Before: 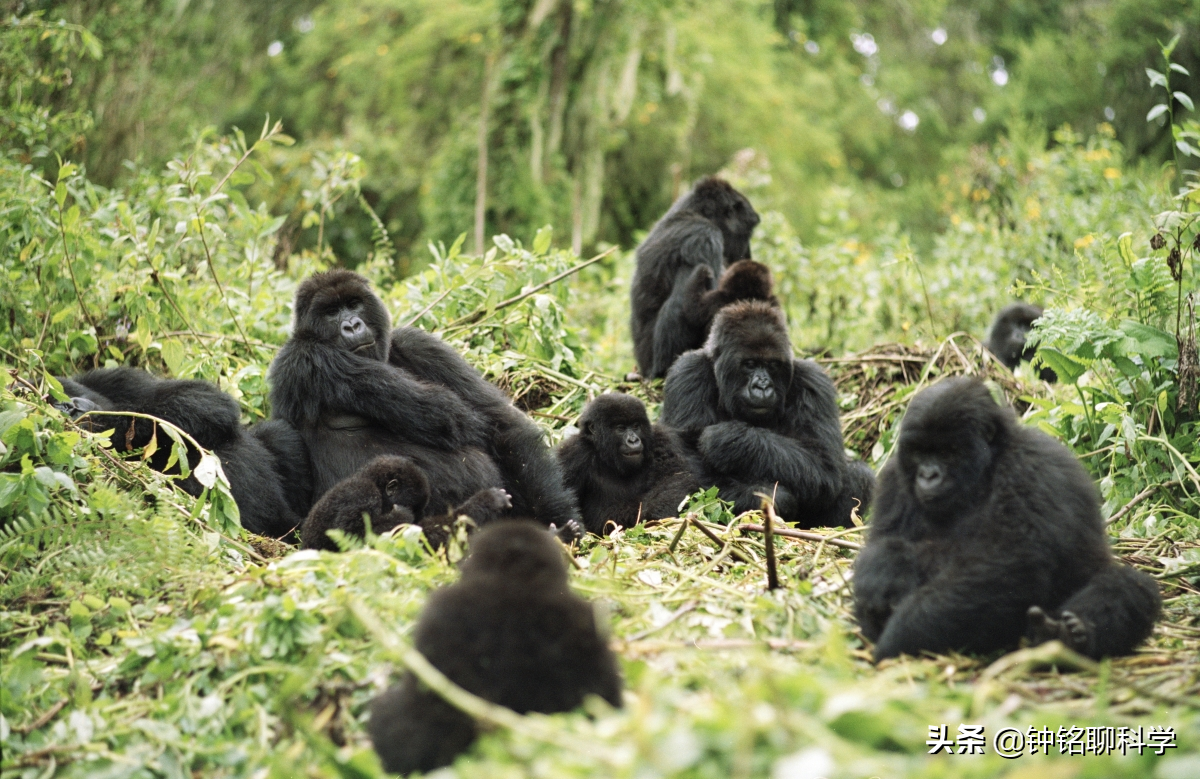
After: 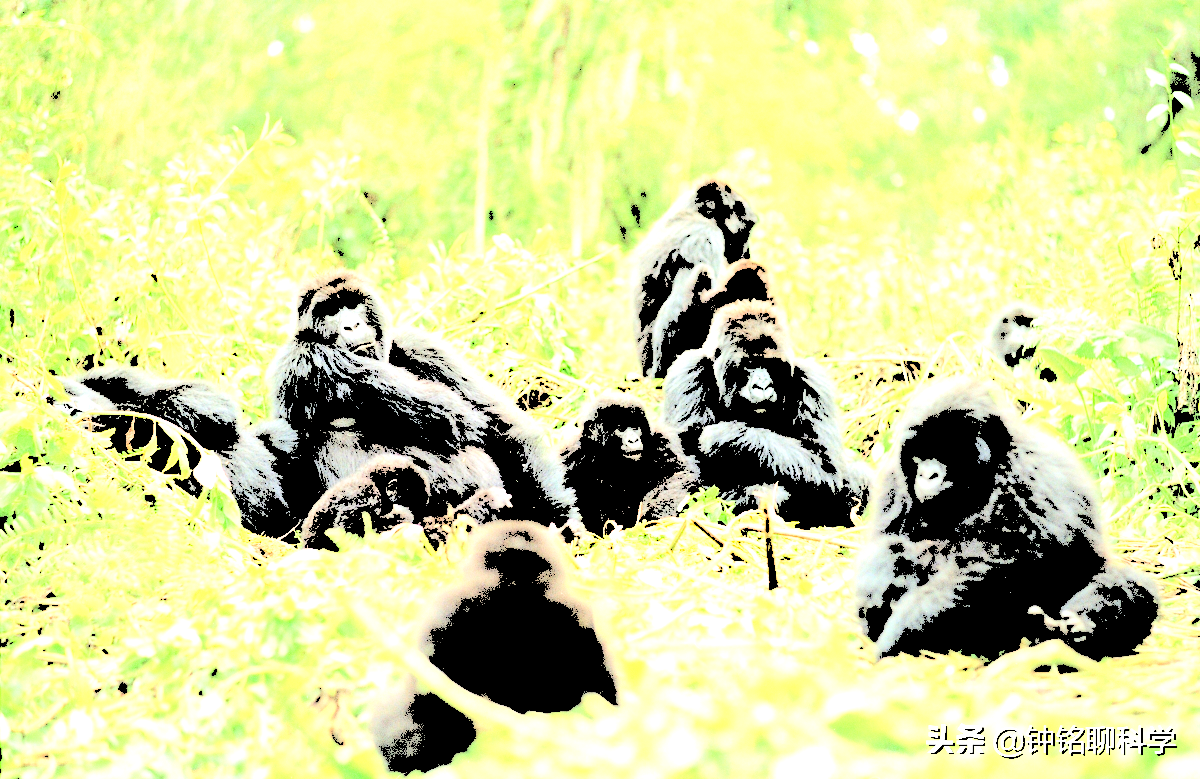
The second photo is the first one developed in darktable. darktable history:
levels: levels [0.246, 0.246, 0.506]
exposure: exposure 0.426 EV, compensate highlight preservation false
